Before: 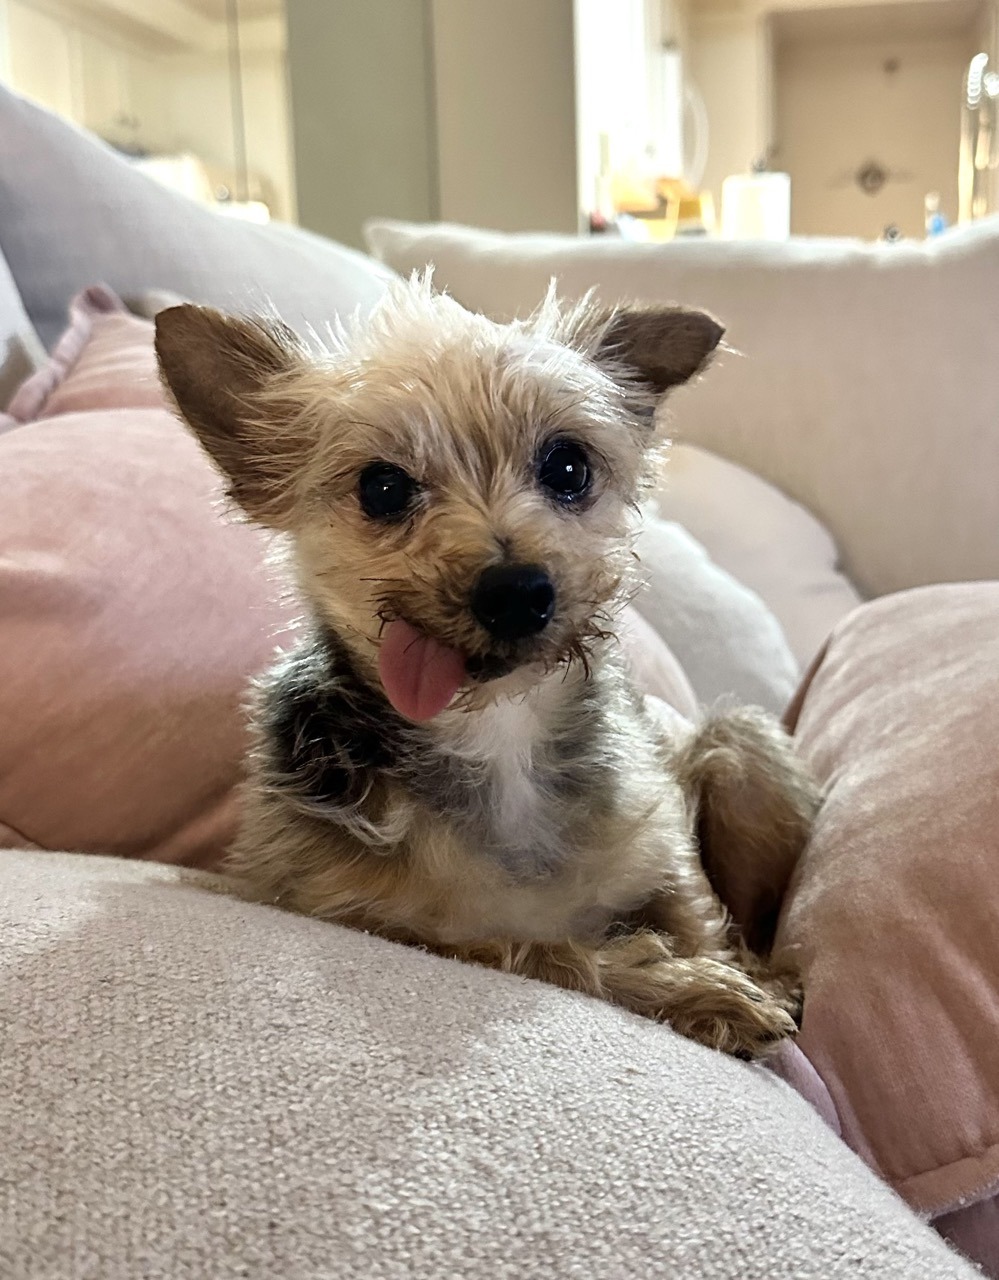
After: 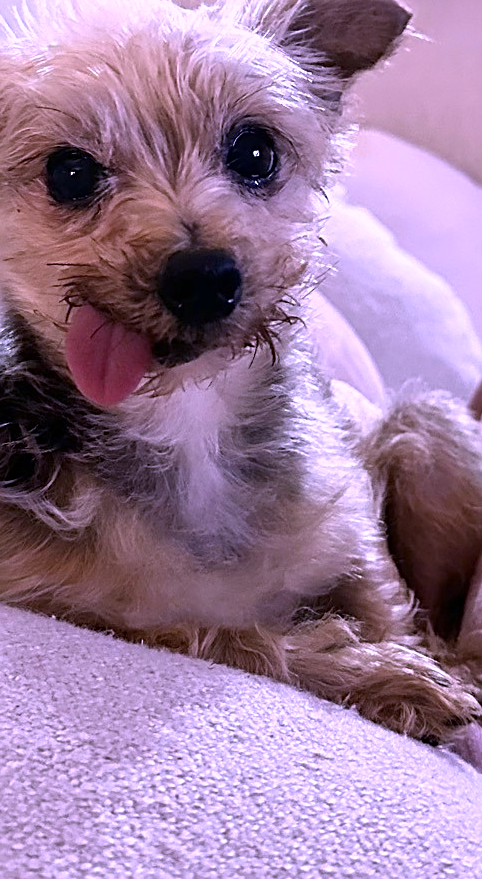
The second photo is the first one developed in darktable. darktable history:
crop: left 31.379%, top 24.658%, right 20.326%, bottom 6.628%
color calibration: output R [1.107, -0.012, -0.003, 0], output B [0, 0, 1.308, 0], illuminant custom, x 0.389, y 0.387, temperature 3838.64 K
sharpen: on, module defaults
